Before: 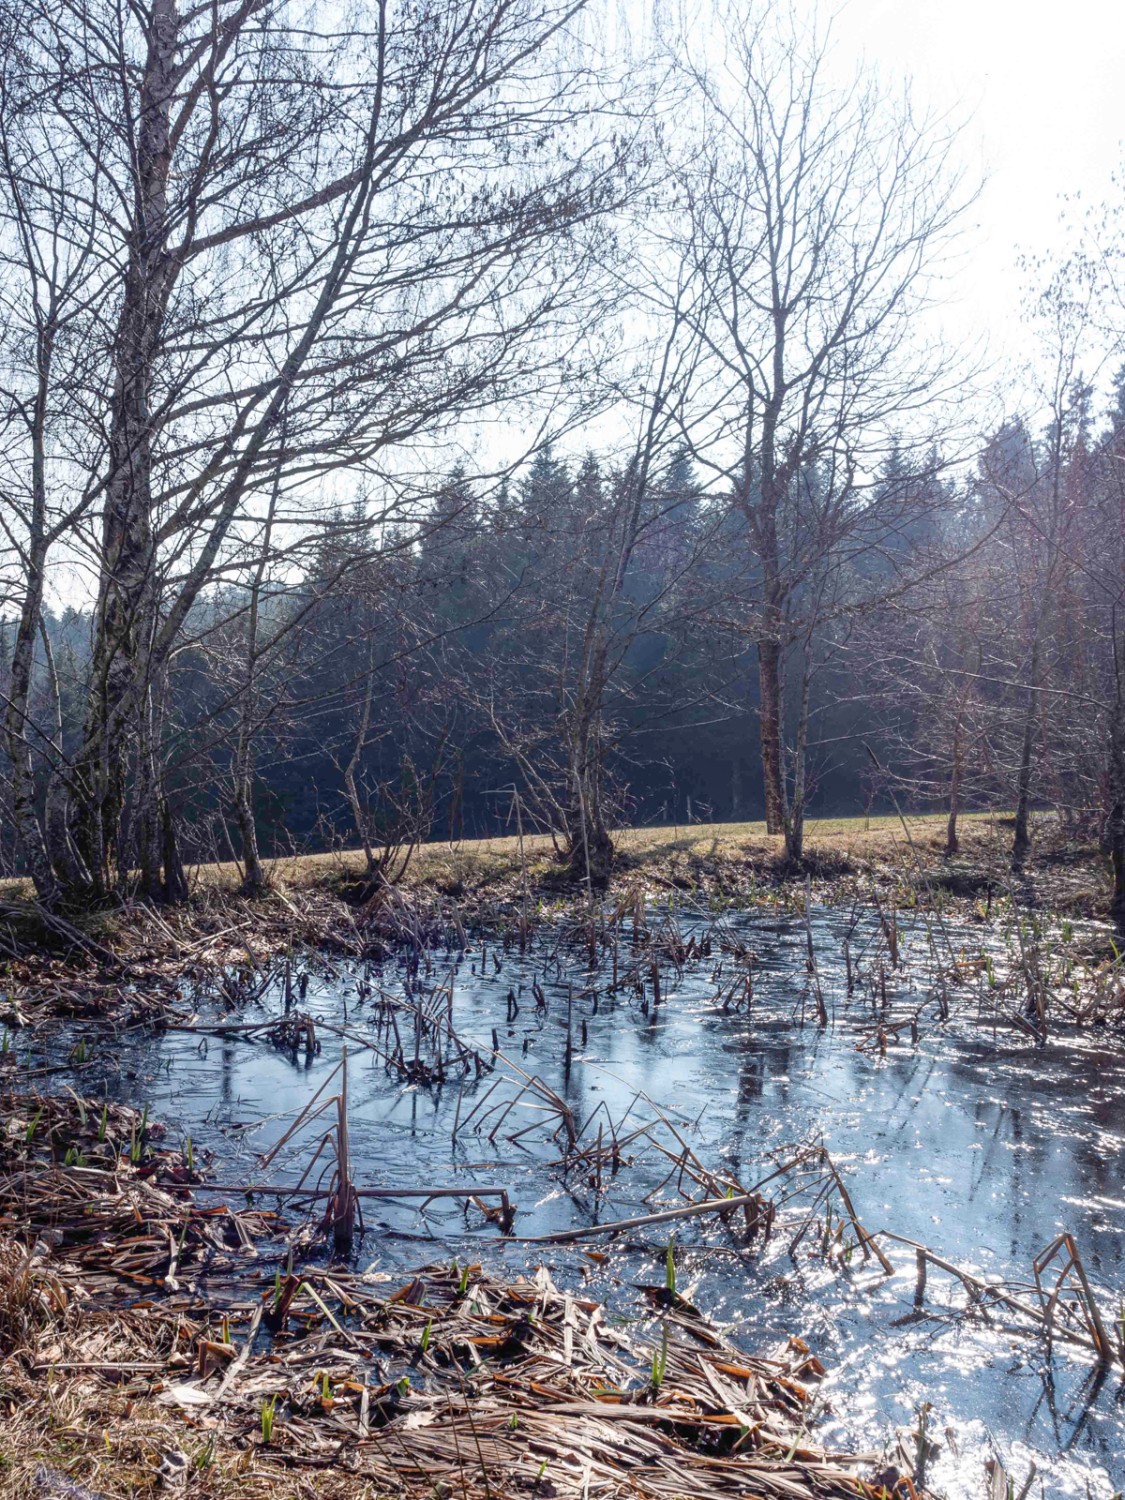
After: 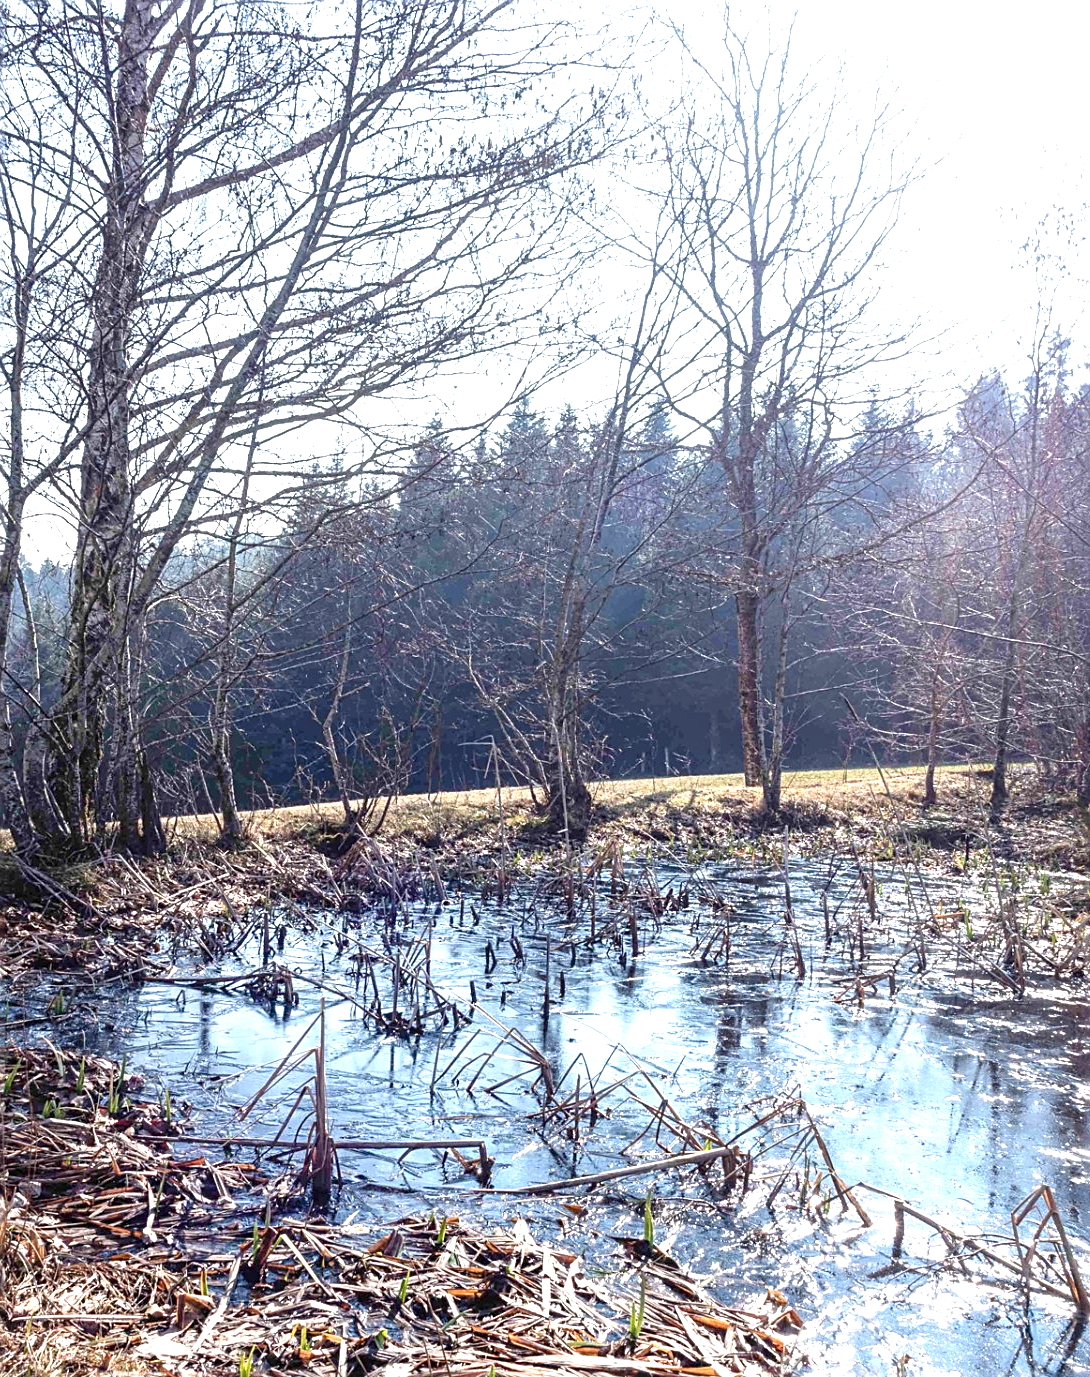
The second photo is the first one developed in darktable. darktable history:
crop: left 1.964%, top 3.251%, right 1.122%, bottom 4.933%
exposure: exposure 1 EV, compensate highlight preservation false
tone equalizer: on, module defaults
sharpen: on, module defaults
